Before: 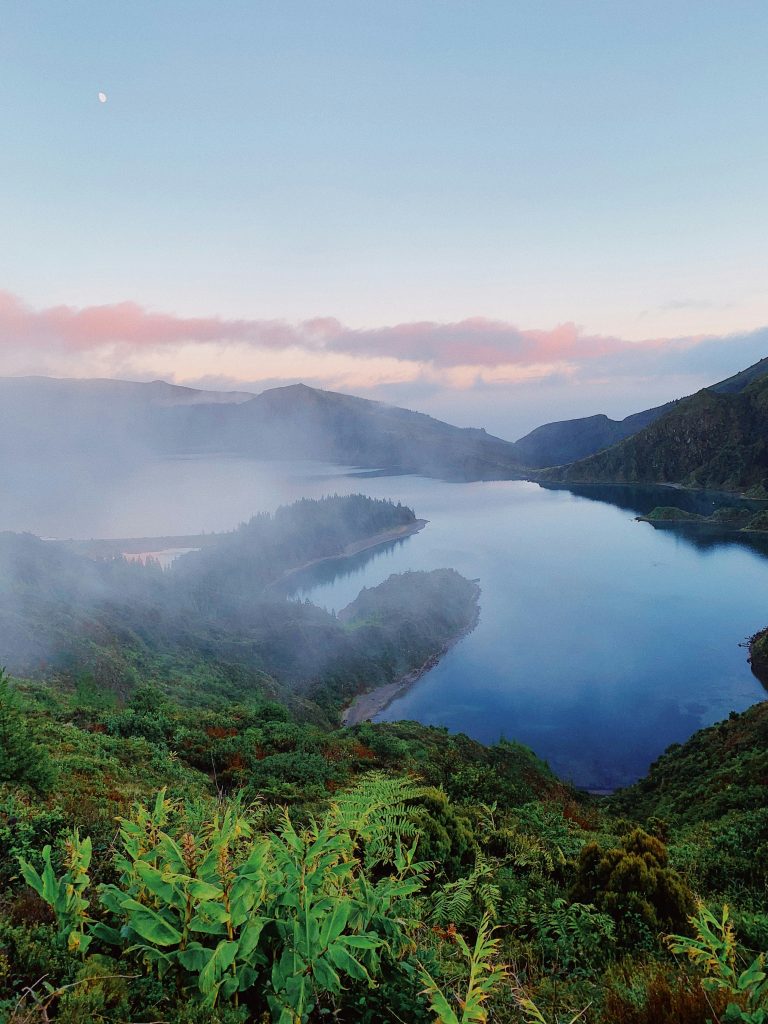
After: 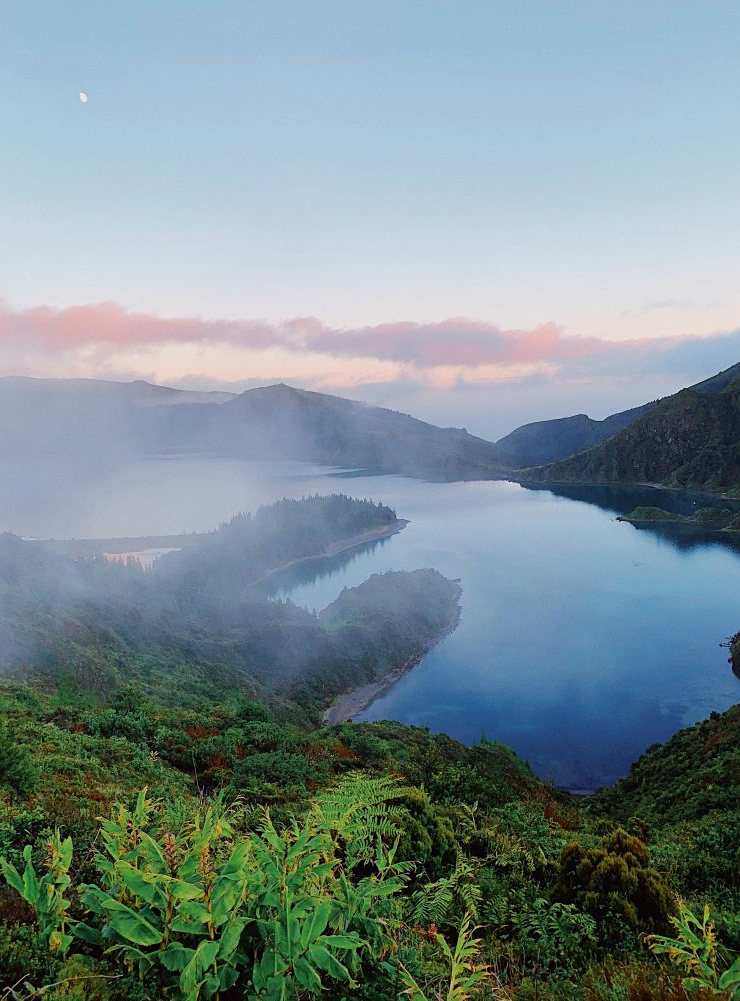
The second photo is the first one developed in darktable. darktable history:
crop and rotate: left 2.536%, right 1.107%, bottom 2.246%
vibrance: vibrance 10%
sharpen: amount 0.2
